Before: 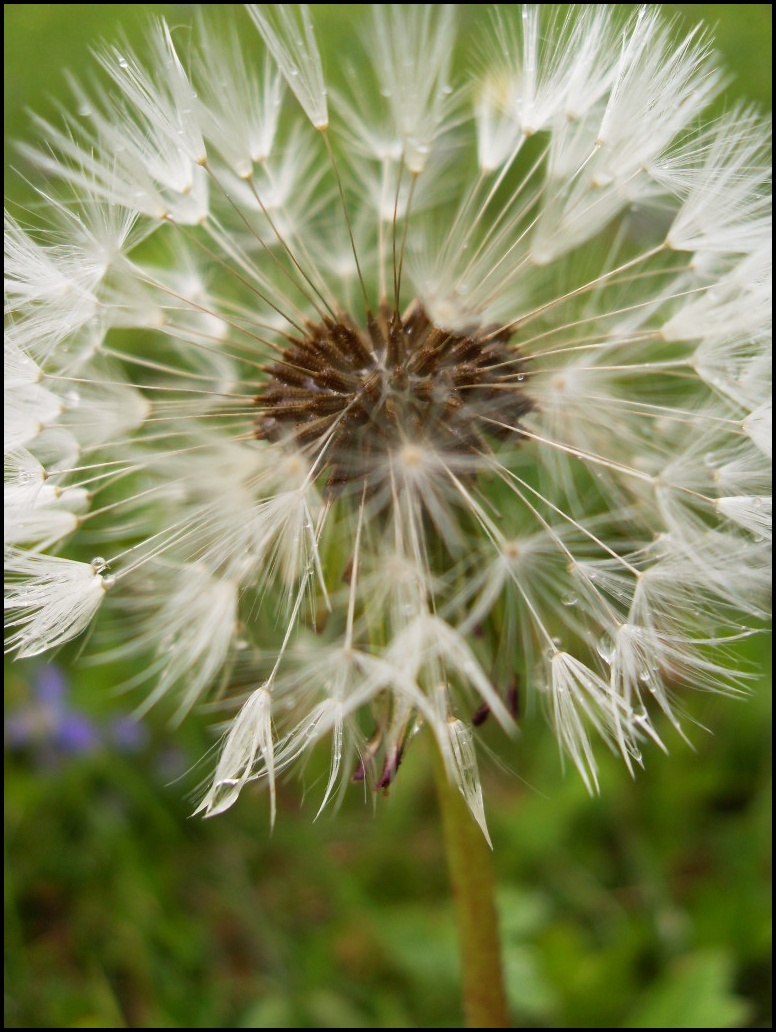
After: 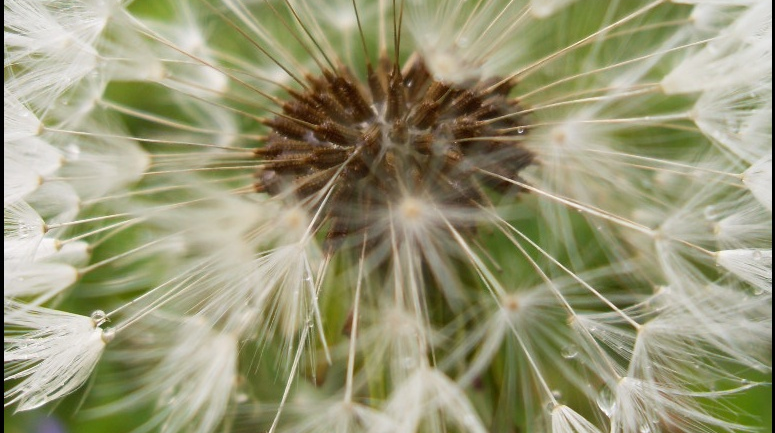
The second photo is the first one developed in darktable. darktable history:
crop and rotate: top 23.951%, bottom 34.055%
